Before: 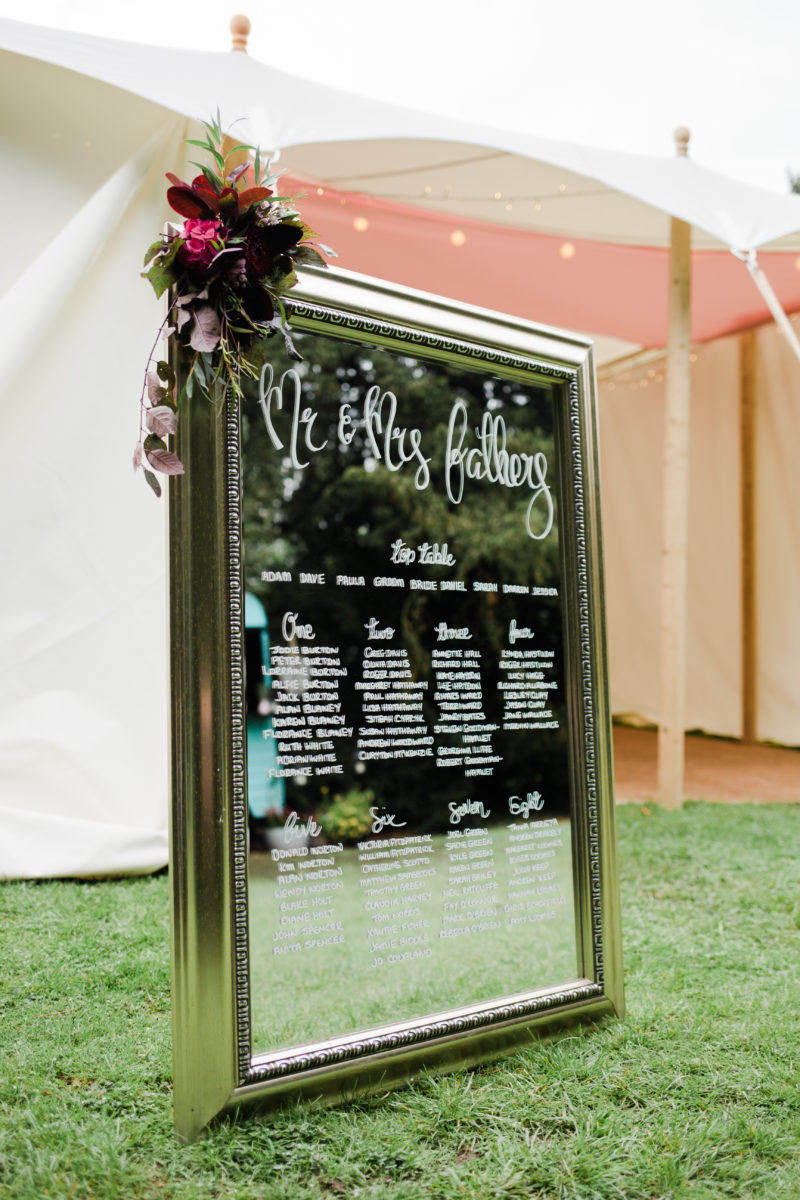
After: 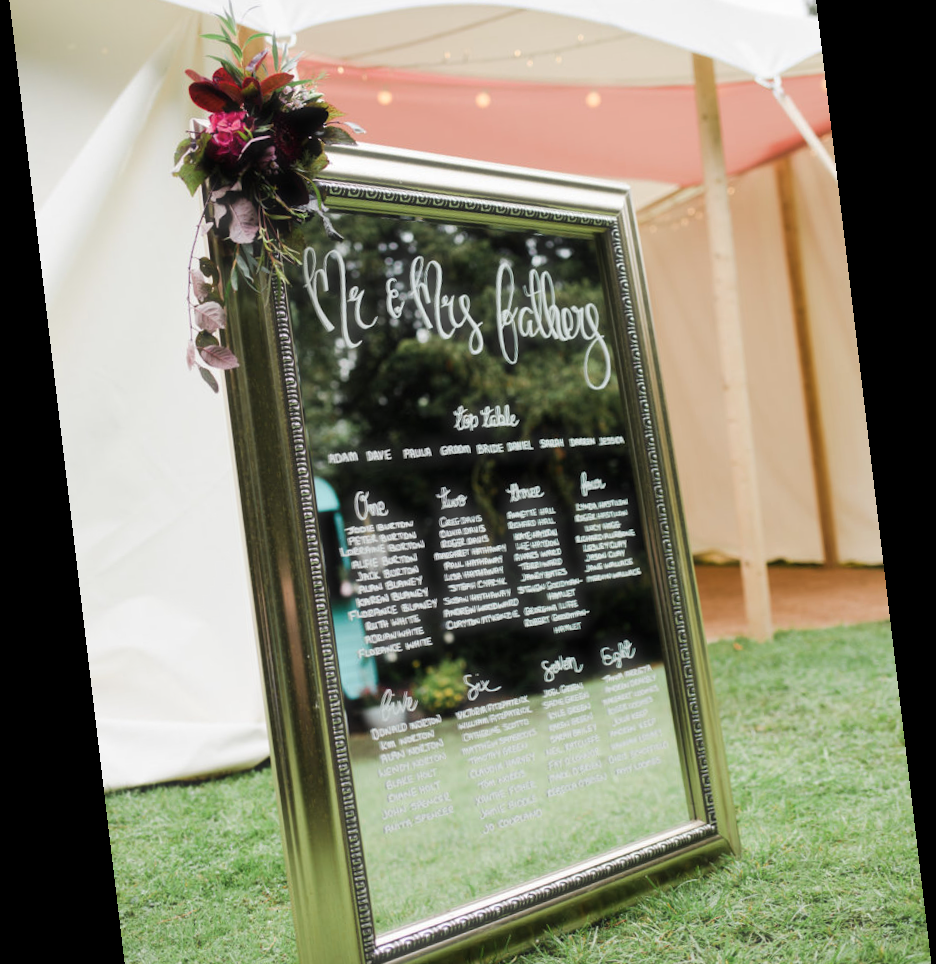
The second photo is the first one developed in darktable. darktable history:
tone equalizer: on, module defaults
rotate and perspective: rotation -6.83°, automatic cropping off
crop: top 13.819%, bottom 11.169%
haze removal: strength -0.1, adaptive false
